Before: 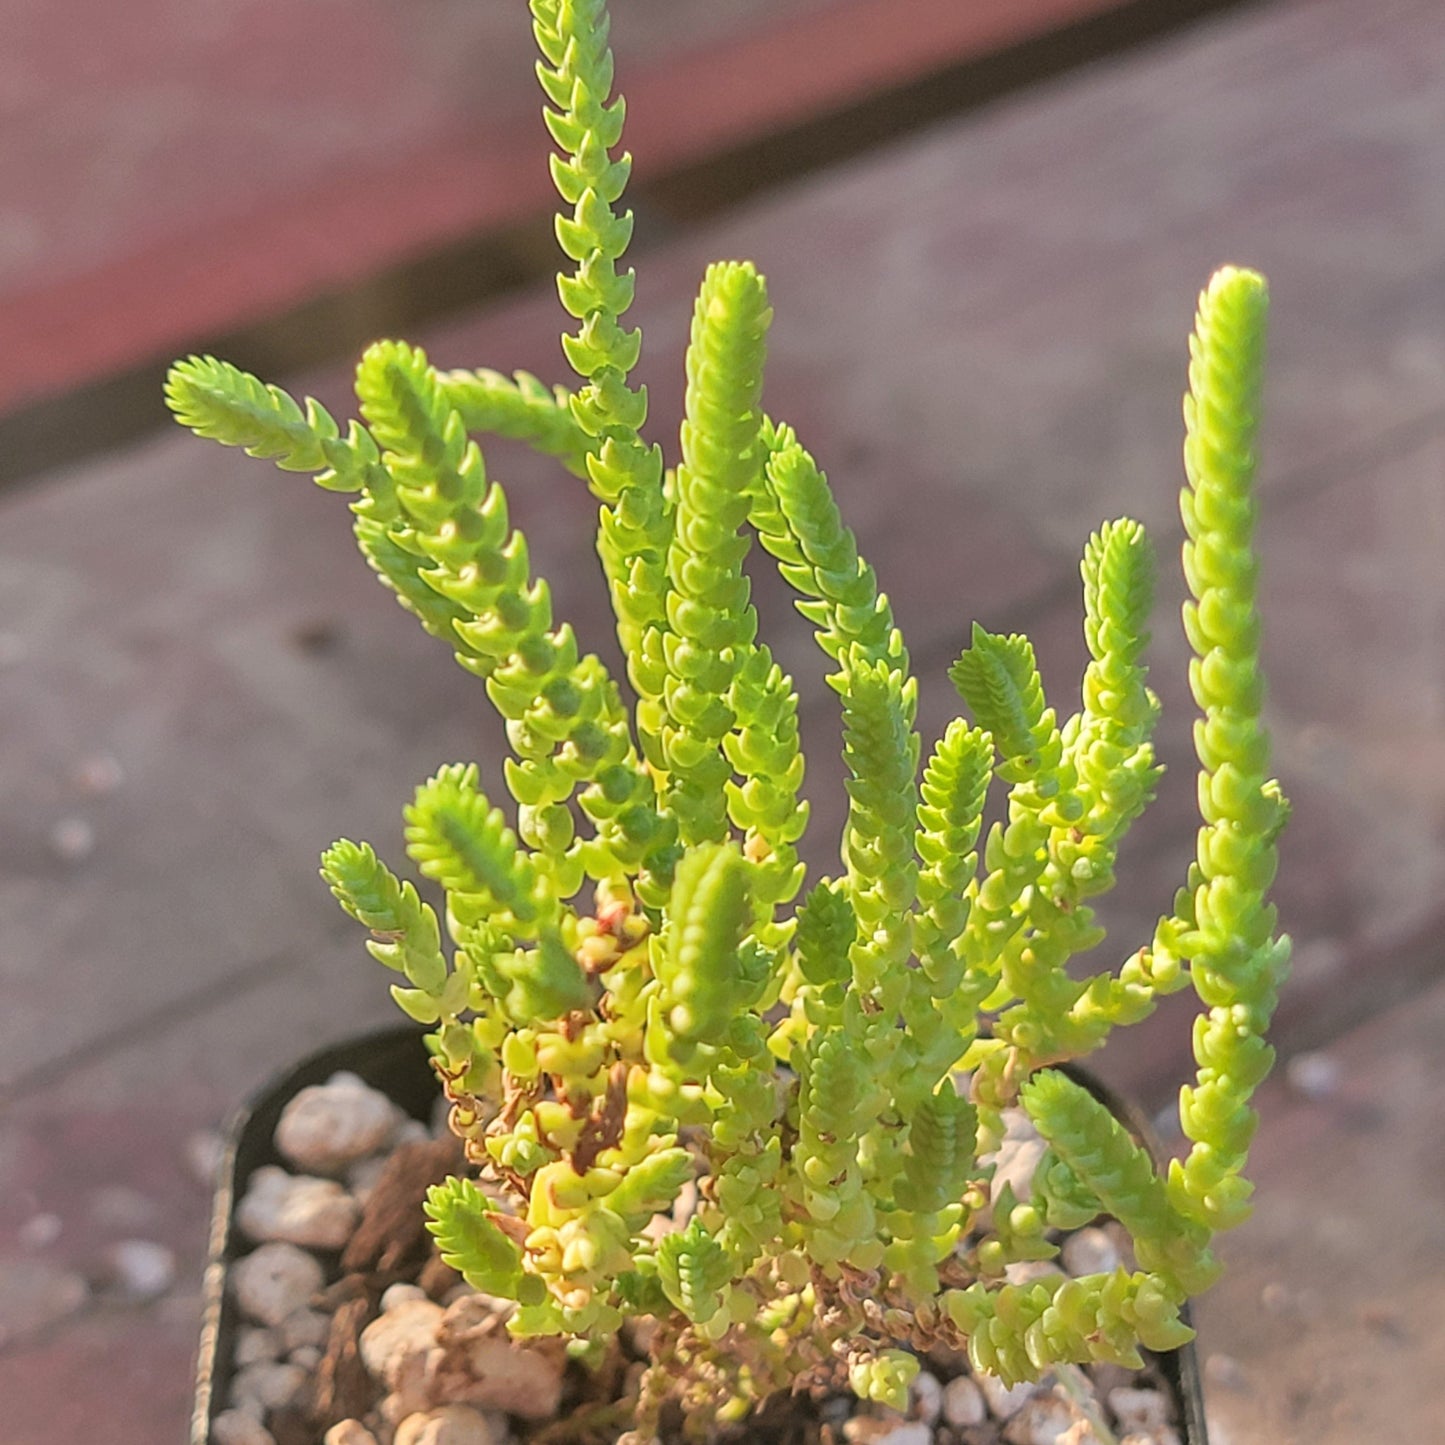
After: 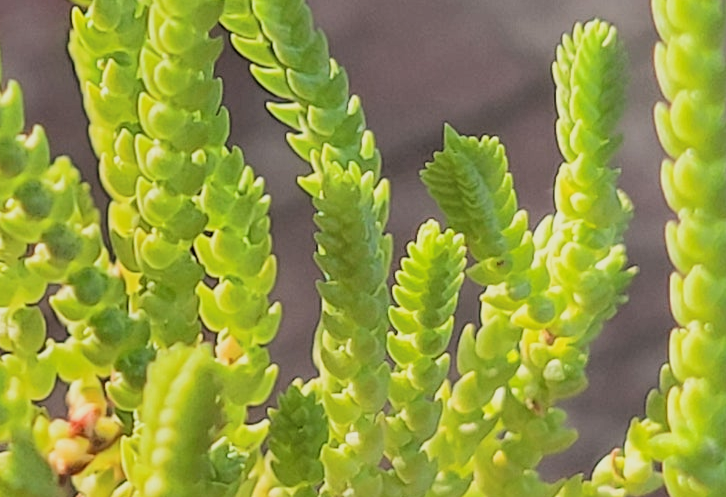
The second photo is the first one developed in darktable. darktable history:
crop: left 36.603%, top 34.475%, right 13.12%, bottom 31.086%
filmic rgb: black relative exposure -5 EV, white relative exposure 4 EV, hardness 2.89, contrast 1.301, highlights saturation mix -30.22%
